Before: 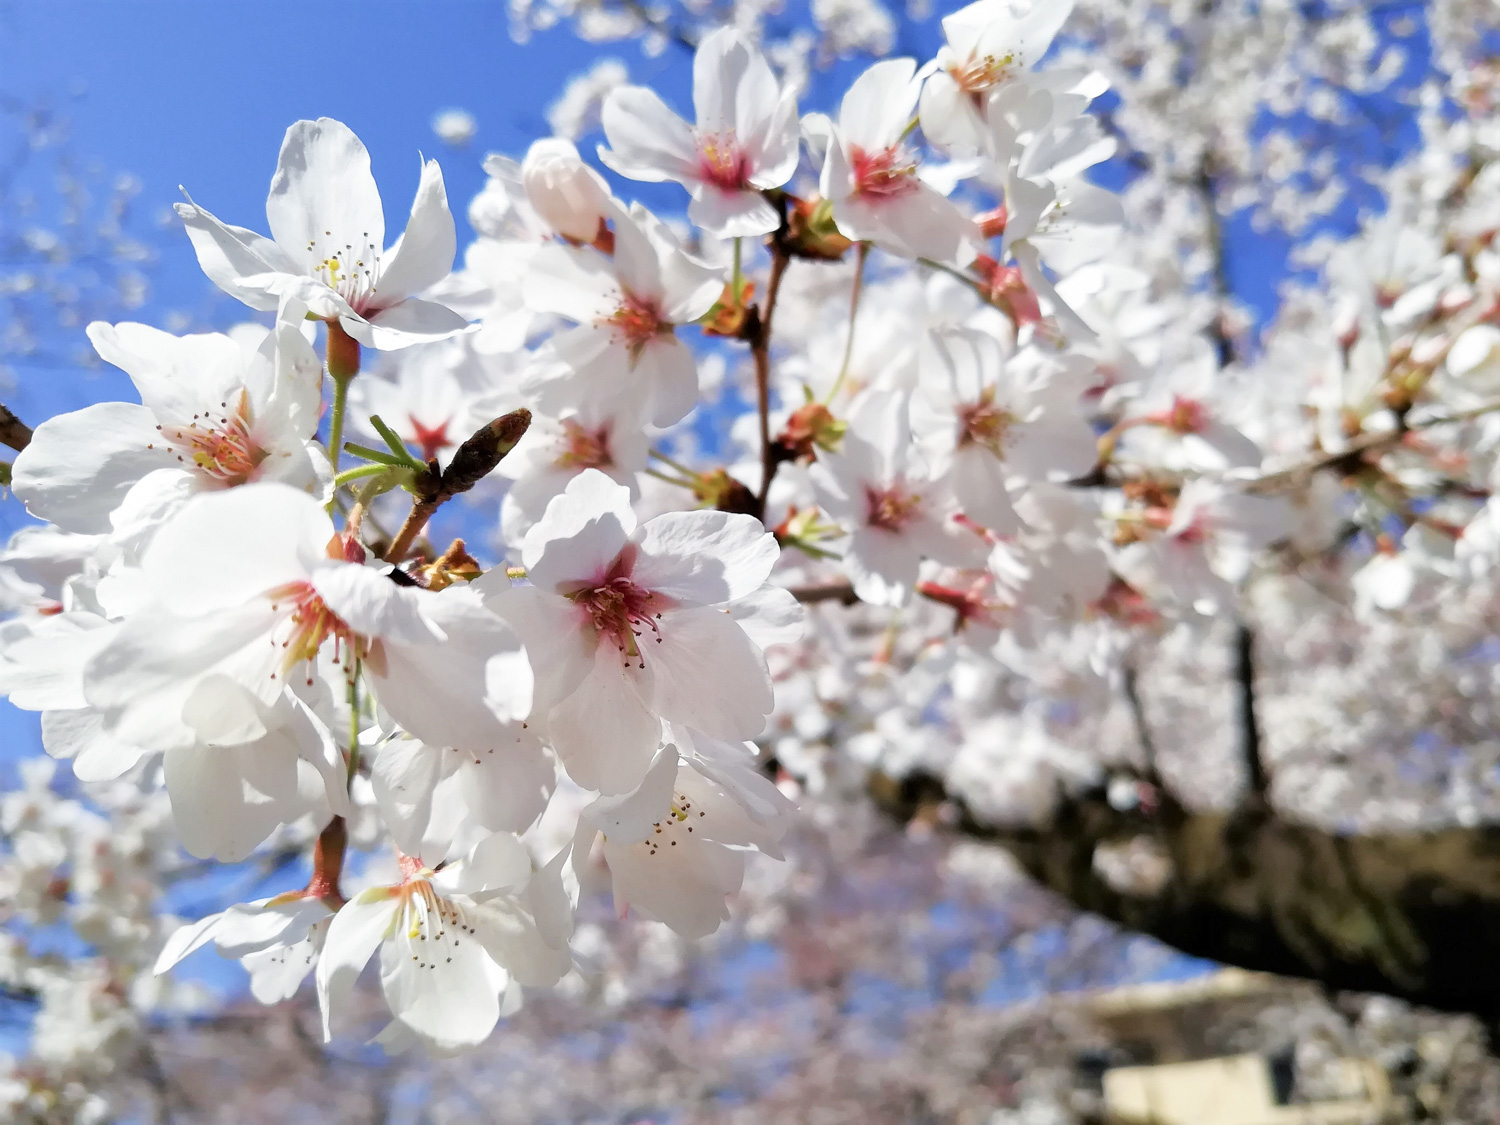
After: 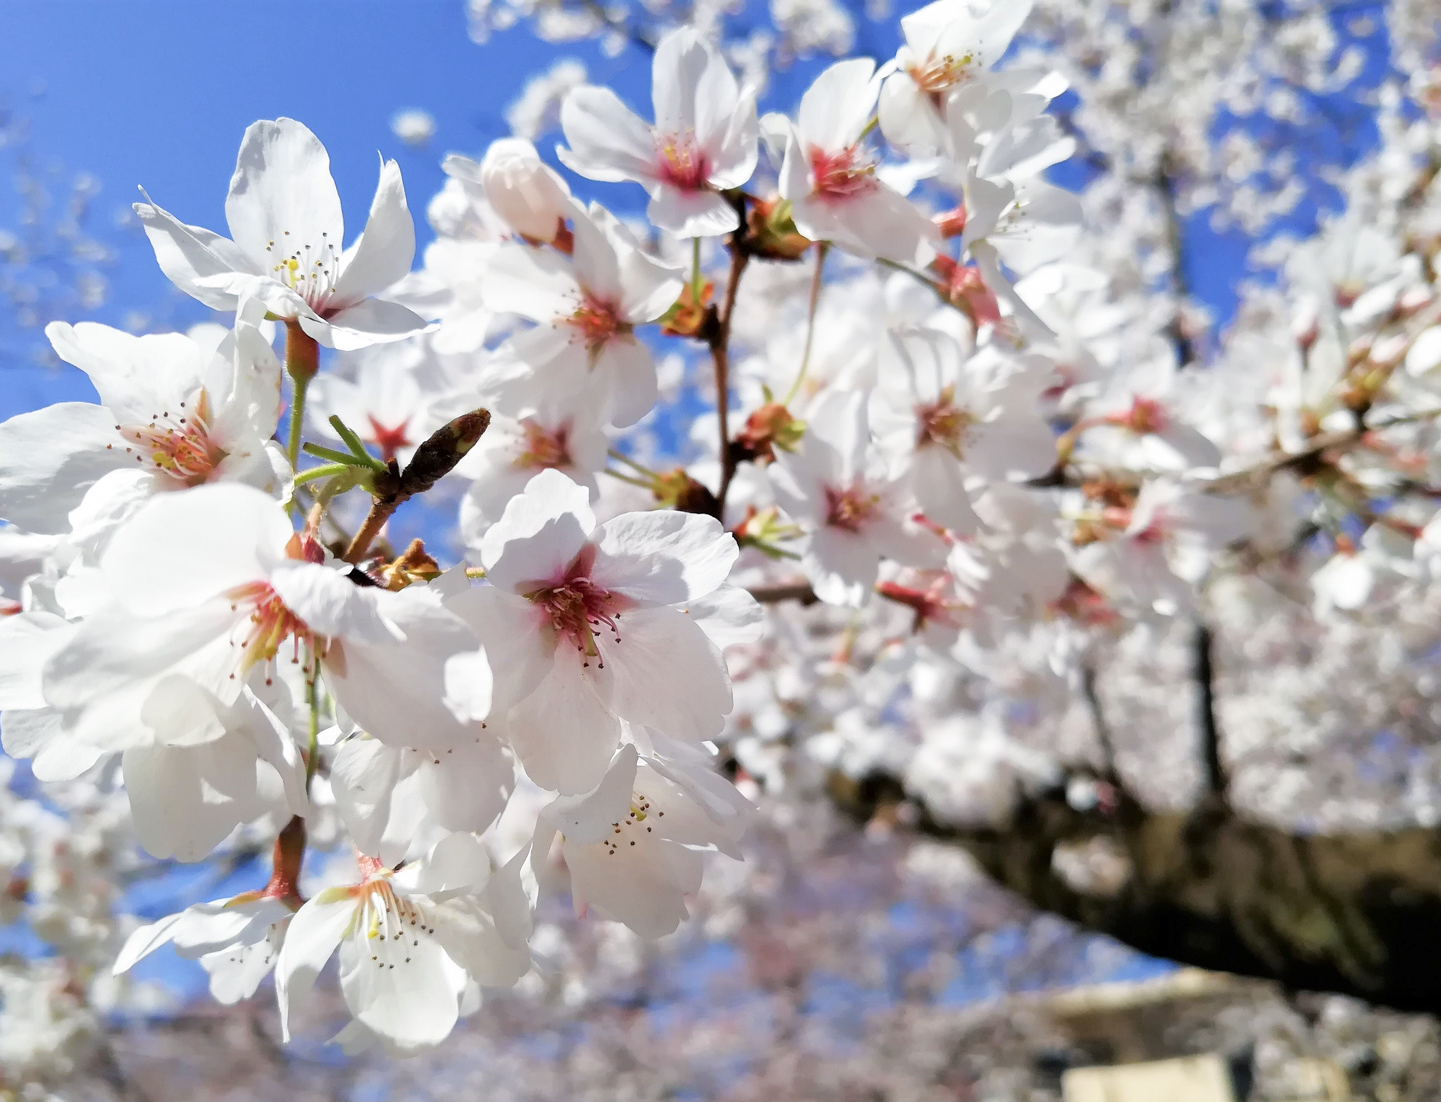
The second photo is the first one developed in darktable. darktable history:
crop and rotate: left 2.736%, right 1.185%, bottom 2.043%
